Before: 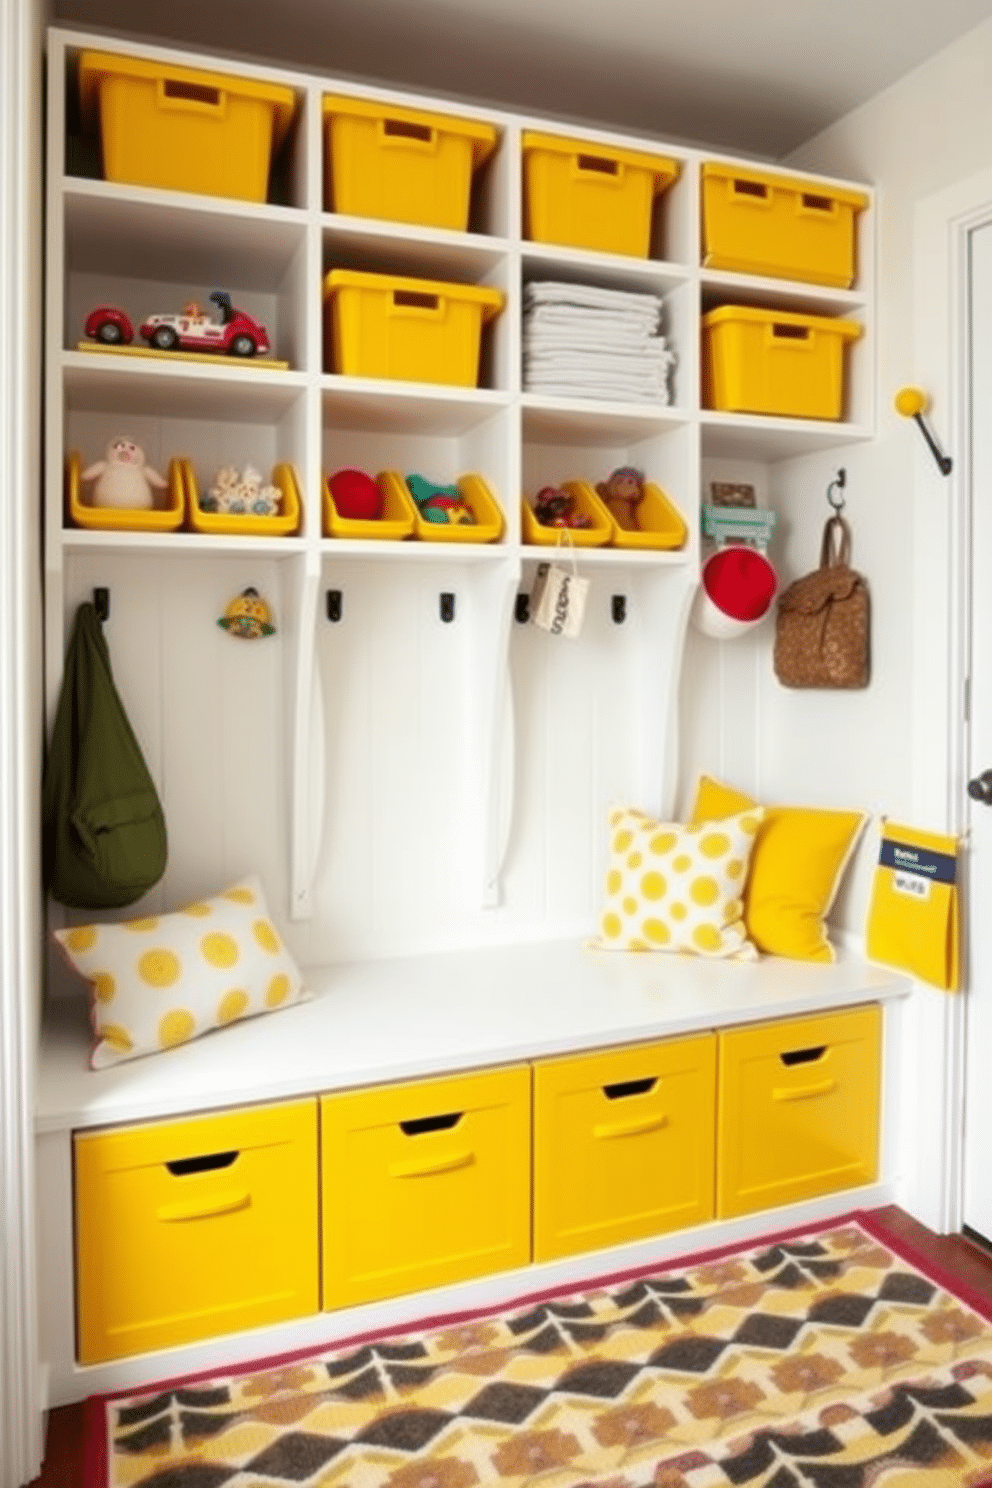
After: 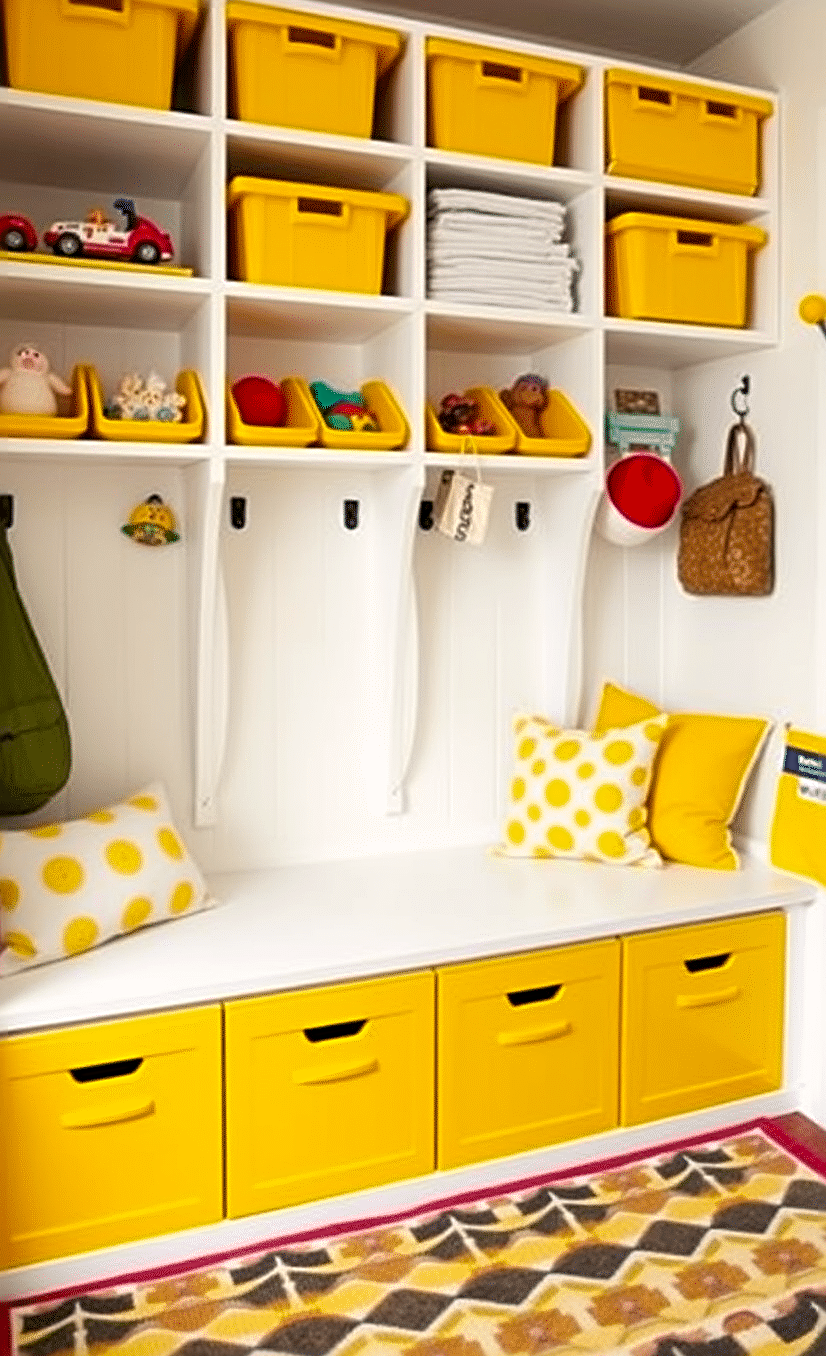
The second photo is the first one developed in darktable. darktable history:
crop: left 9.763%, top 6.314%, right 6.948%, bottom 2.548%
sharpen: radius 3.068, amount 0.76
color balance rgb: highlights gain › luminance 1.019%, highlights gain › chroma 0.512%, highlights gain › hue 42.53°, perceptual saturation grading › global saturation 30.857%
